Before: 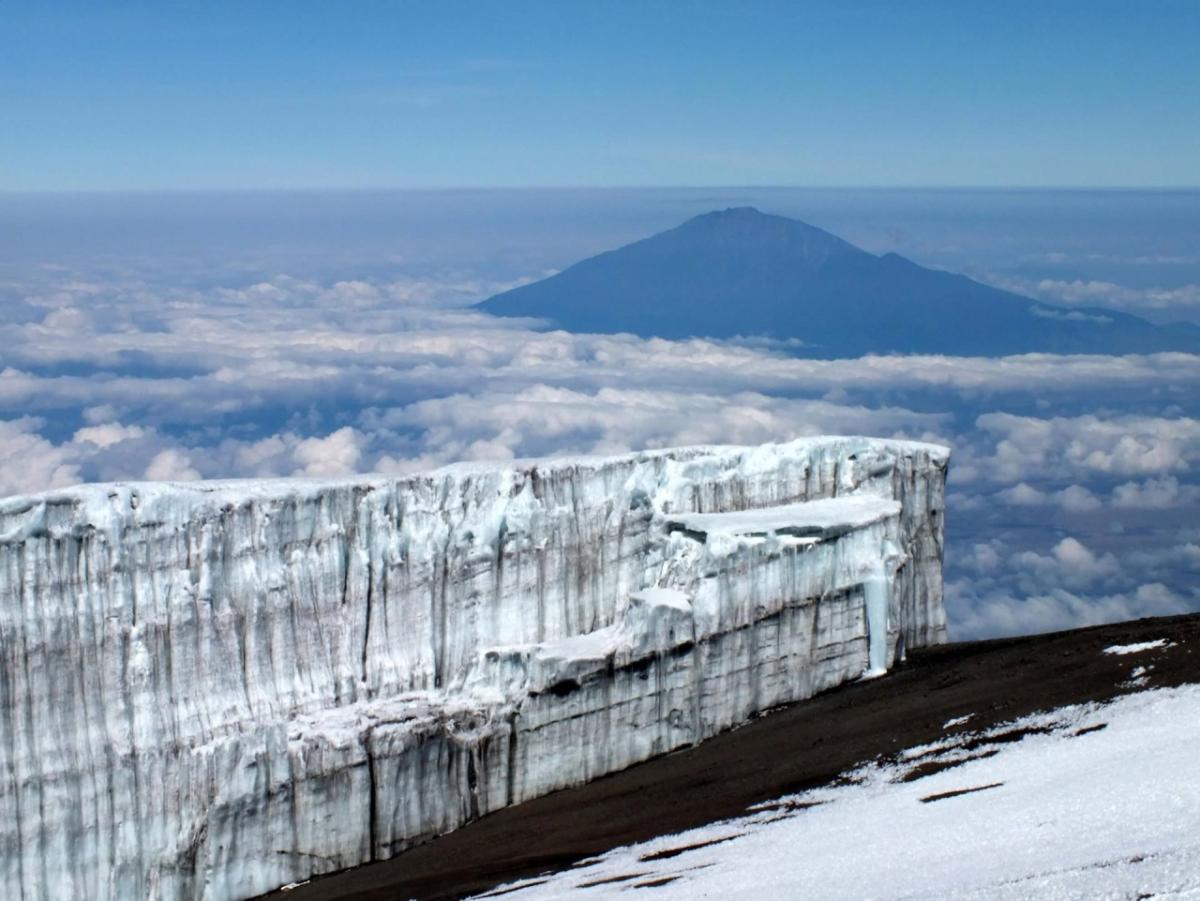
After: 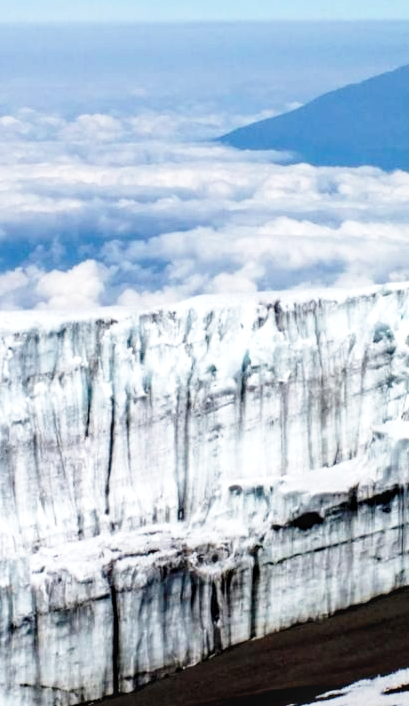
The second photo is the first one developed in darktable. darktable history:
local contrast: on, module defaults
exposure: black level correction 0.005, exposure 0.015 EV, compensate highlight preservation false
base curve: curves: ch0 [(0, 0) (0.028, 0.03) (0.121, 0.232) (0.46, 0.748) (0.859, 0.968) (1, 1)], preserve colors none
crop and rotate: left 21.427%, top 18.637%, right 44.481%, bottom 2.987%
